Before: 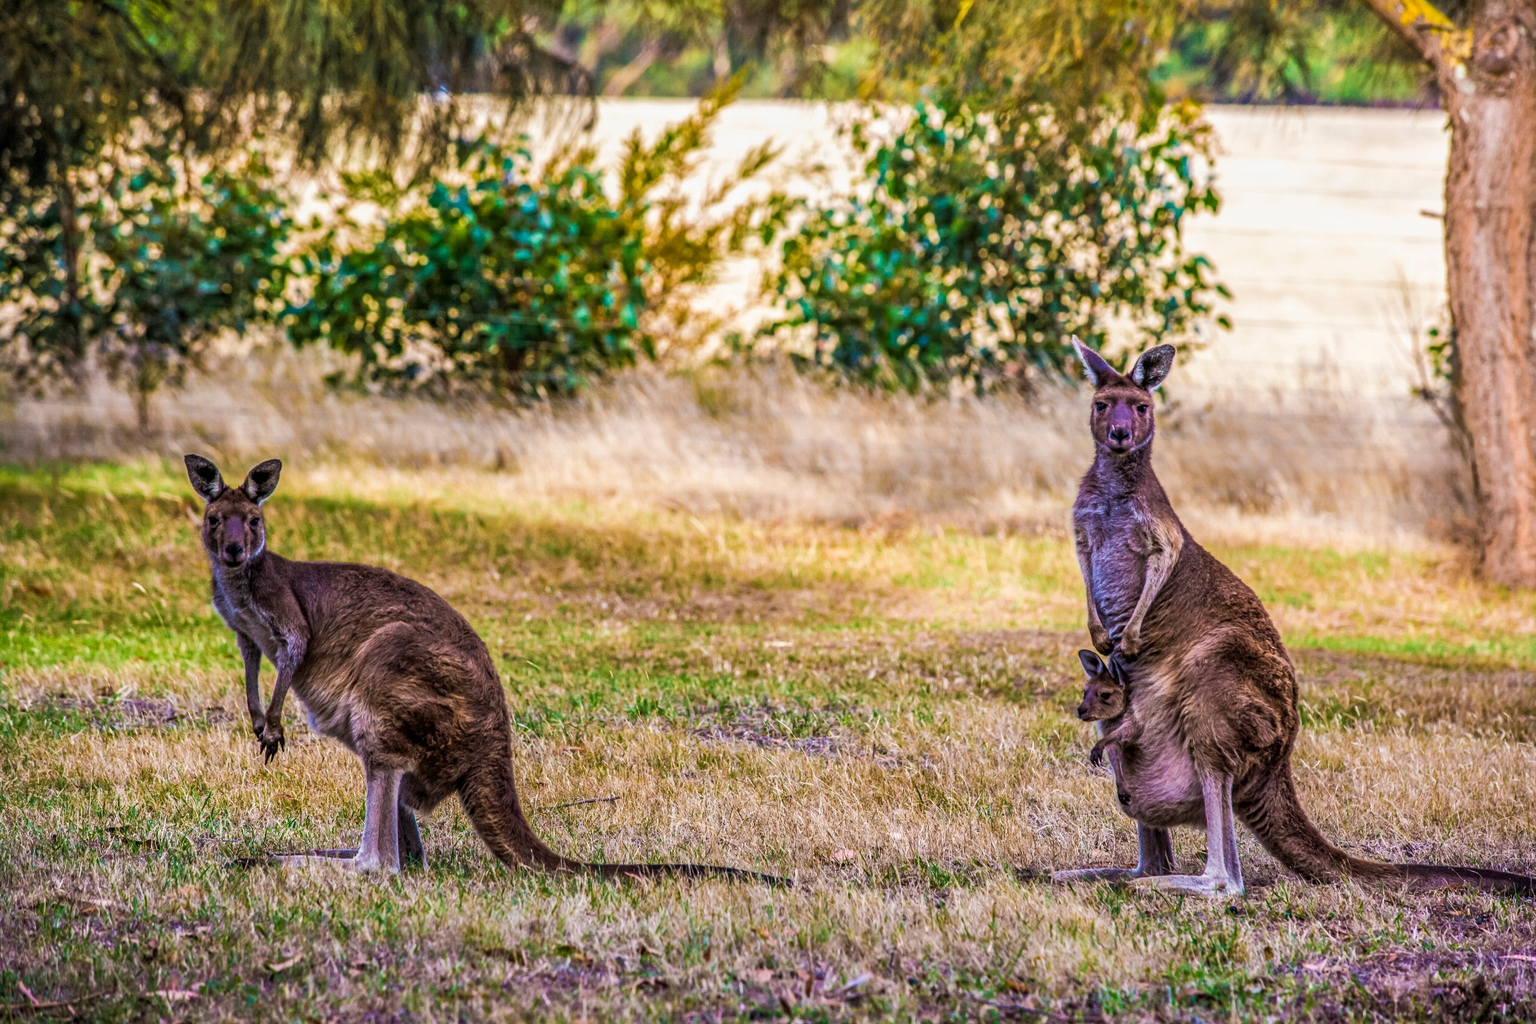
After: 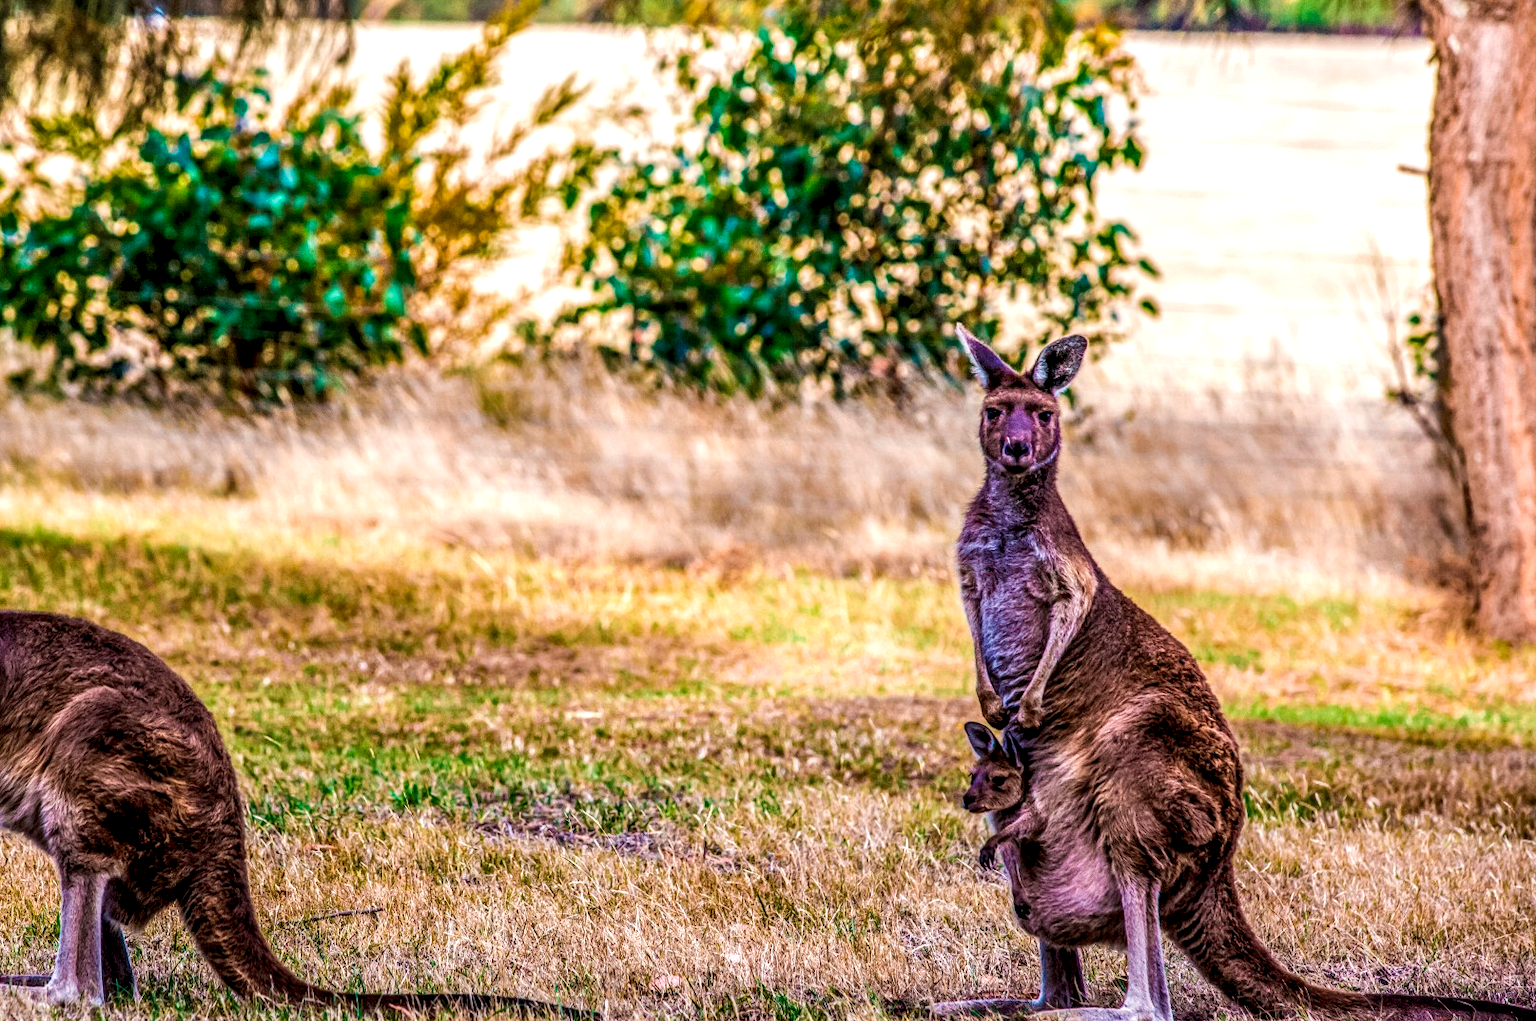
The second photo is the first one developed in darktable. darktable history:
crop and rotate: left 20.74%, top 7.912%, right 0.375%, bottom 13.378%
local contrast: detail 154%
